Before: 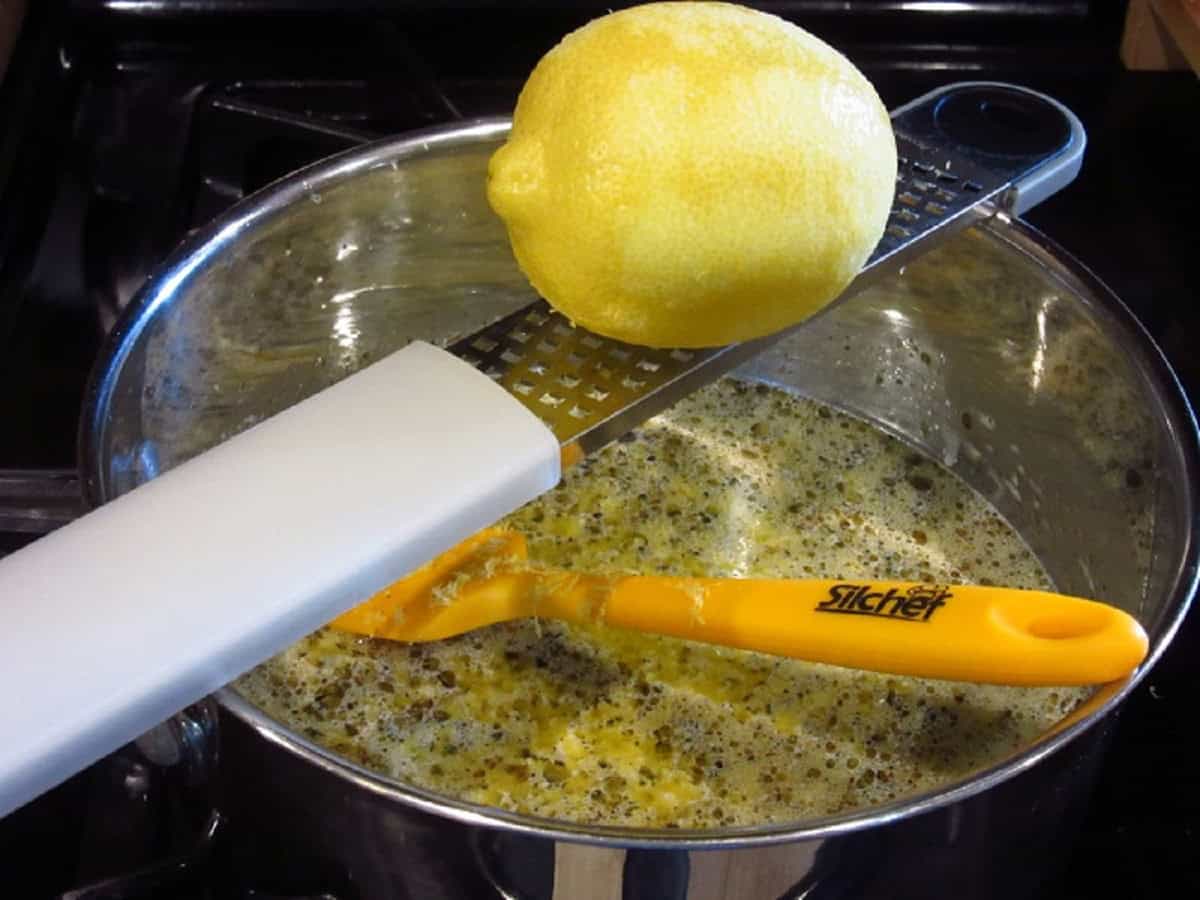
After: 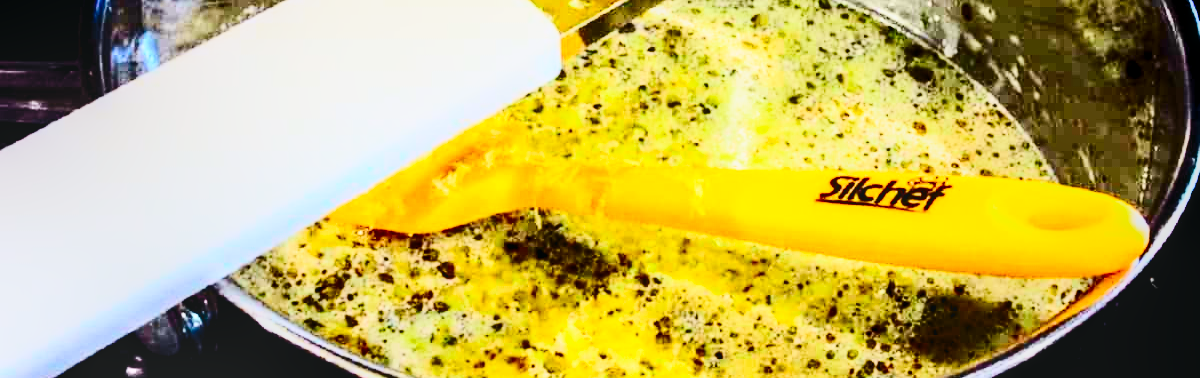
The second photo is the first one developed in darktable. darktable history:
crop: top 45.551%, bottom 12.262%
base curve: curves: ch0 [(0, 0) (0.028, 0.03) (0.121, 0.232) (0.46, 0.748) (0.859, 0.968) (1, 1)], preserve colors none
tone curve: curves: ch0 [(0, 0) (0.042, 0.023) (0.157, 0.114) (0.302, 0.308) (0.44, 0.507) (0.607, 0.705) (0.824, 0.882) (1, 0.965)]; ch1 [(0, 0) (0.339, 0.334) (0.445, 0.419) (0.476, 0.454) (0.503, 0.501) (0.517, 0.513) (0.551, 0.567) (0.622, 0.662) (0.706, 0.741) (1, 1)]; ch2 [(0, 0) (0.327, 0.318) (0.417, 0.426) (0.46, 0.453) (0.502, 0.5) (0.514, 0.524) (0.547, 0.572) (0.615, 0.656) (0.717, 0.778) (1, 1)], color space Lab, independent channels, preserve colors none
rgb levels: levels [[0.01, 0.419, 0.839], [0, 0.5, 1], [0, 0.5, 1]]
local contrast: on, module defaults
contrast brightness saturation: contrast 0.4, brightness 0.05, saturation 0.25
